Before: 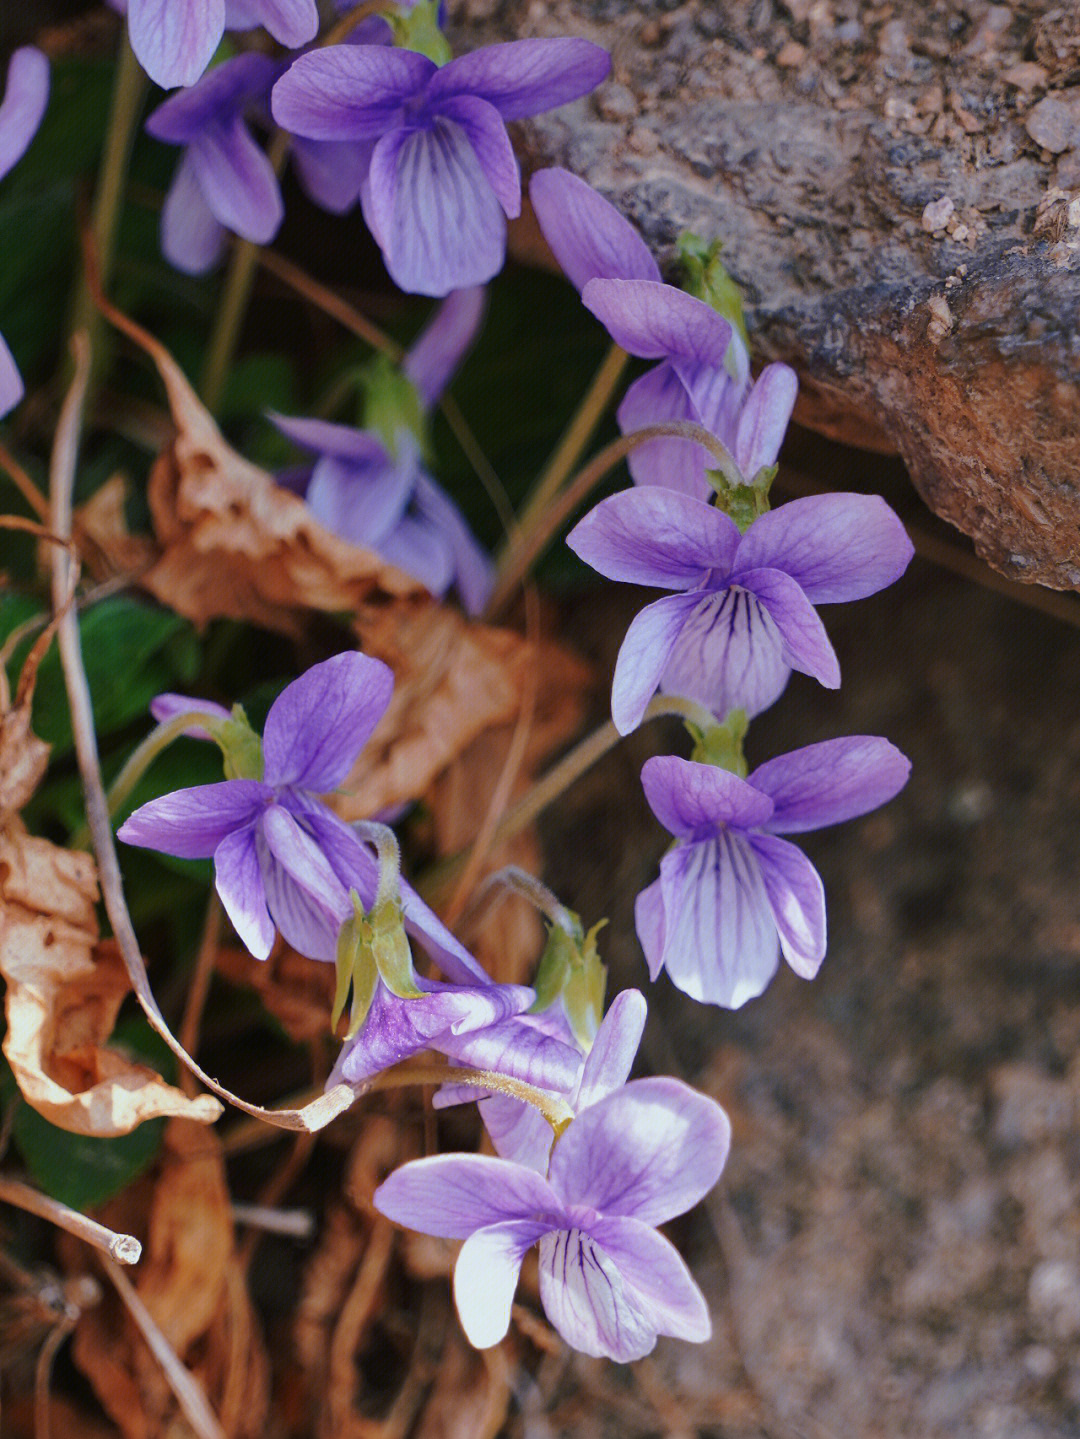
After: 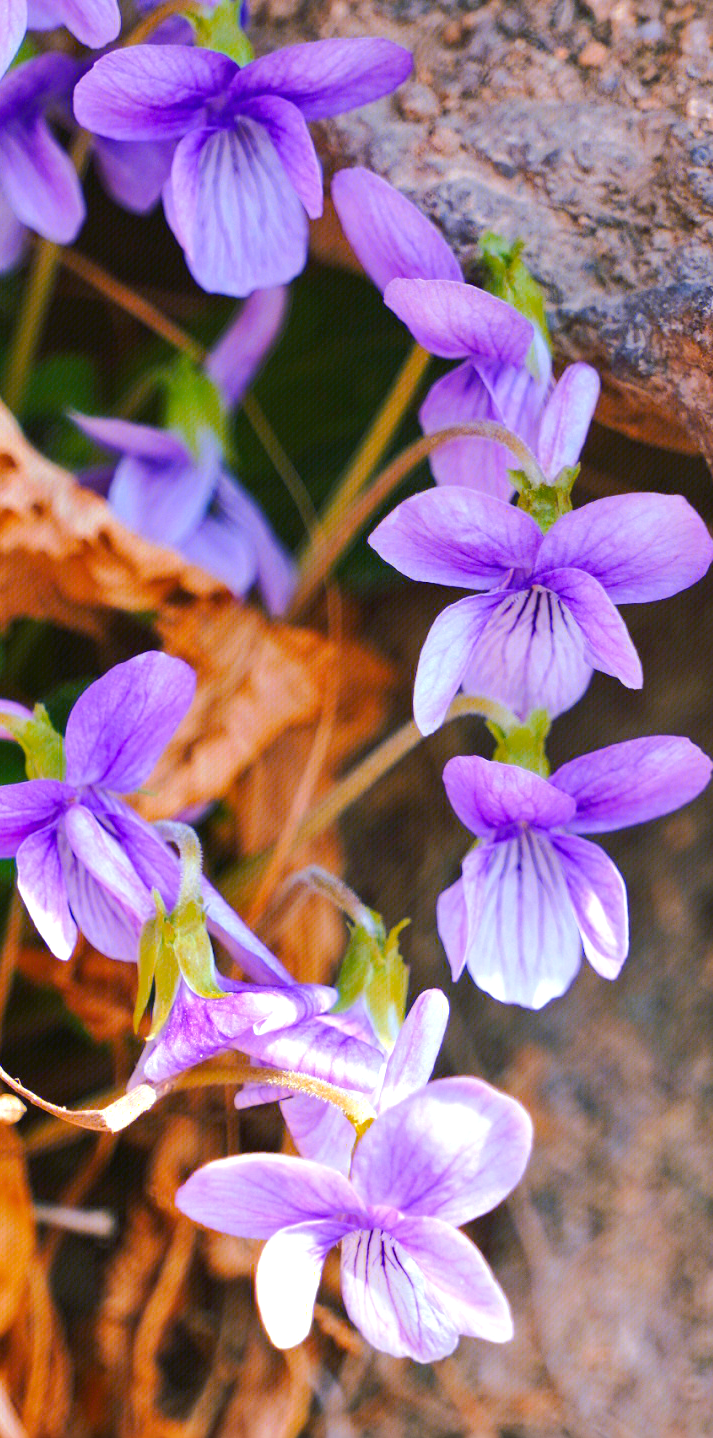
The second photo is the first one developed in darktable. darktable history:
color balance rgb: perceptual saturation grading › global saturation 25%, perceptual brilliance grading › mid-tones 10%, perceptual brilliance grading › shadows 15%, global vibrance 20%
exposure: black level correction 0, exposure 0.7 EV, compensate exposure bias true, compensate highlight preservation false
crop and rotate: left 18.442%, right 15.508%
